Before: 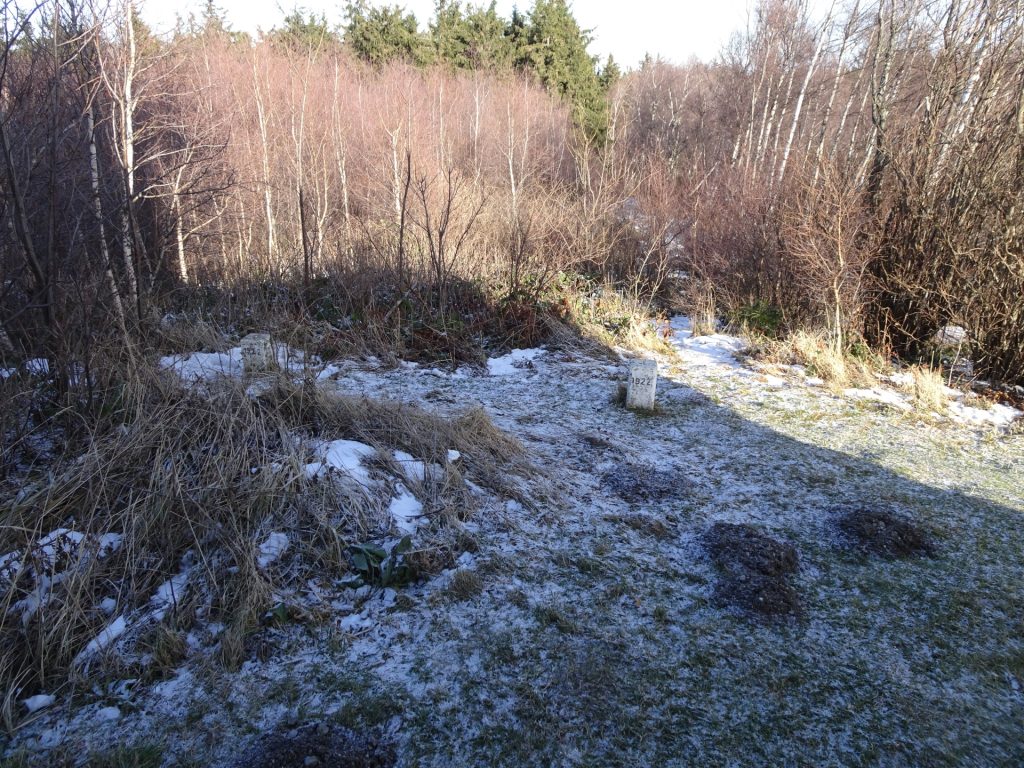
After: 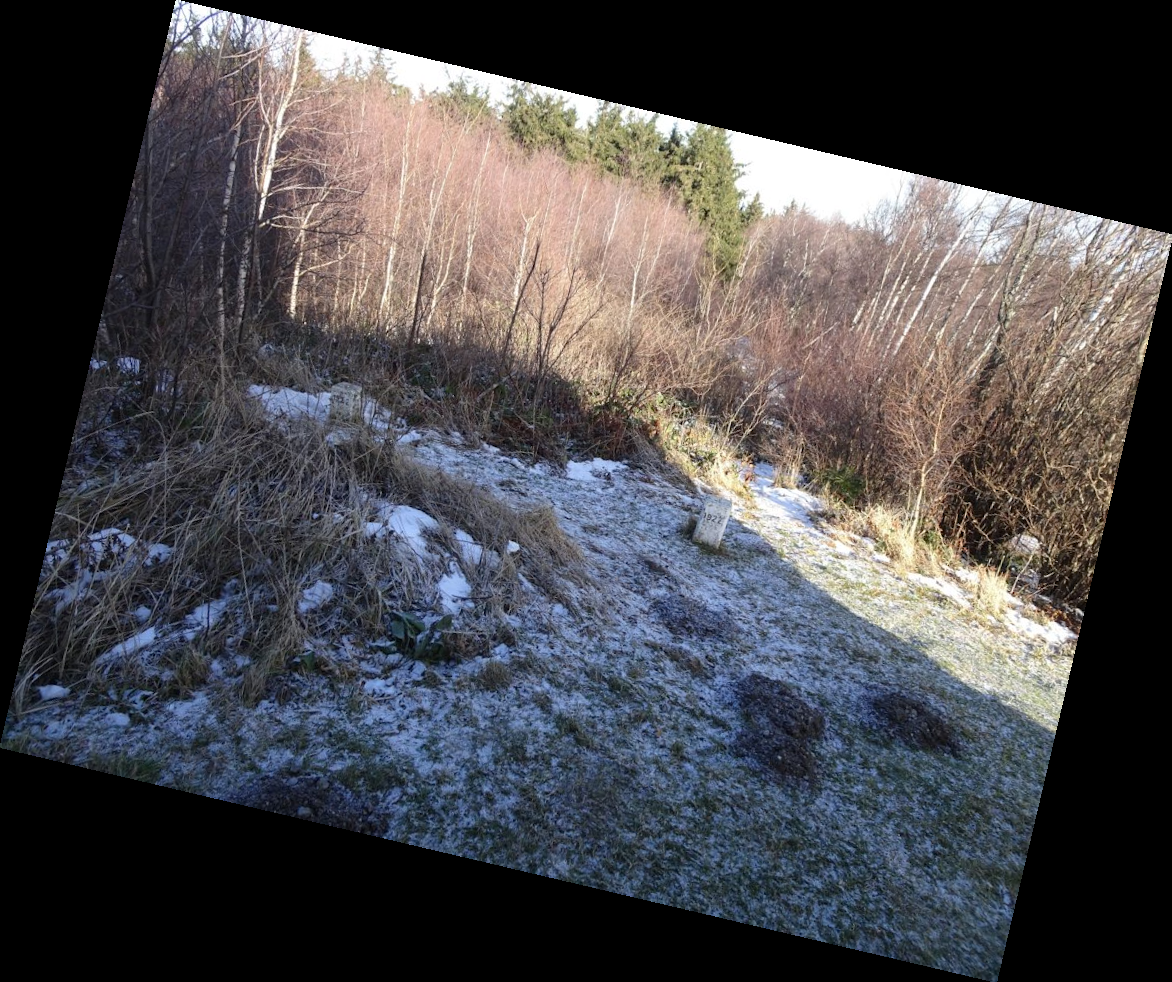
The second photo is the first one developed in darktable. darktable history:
rotate and perspective: rotation 13.27°, automatic cropping off
